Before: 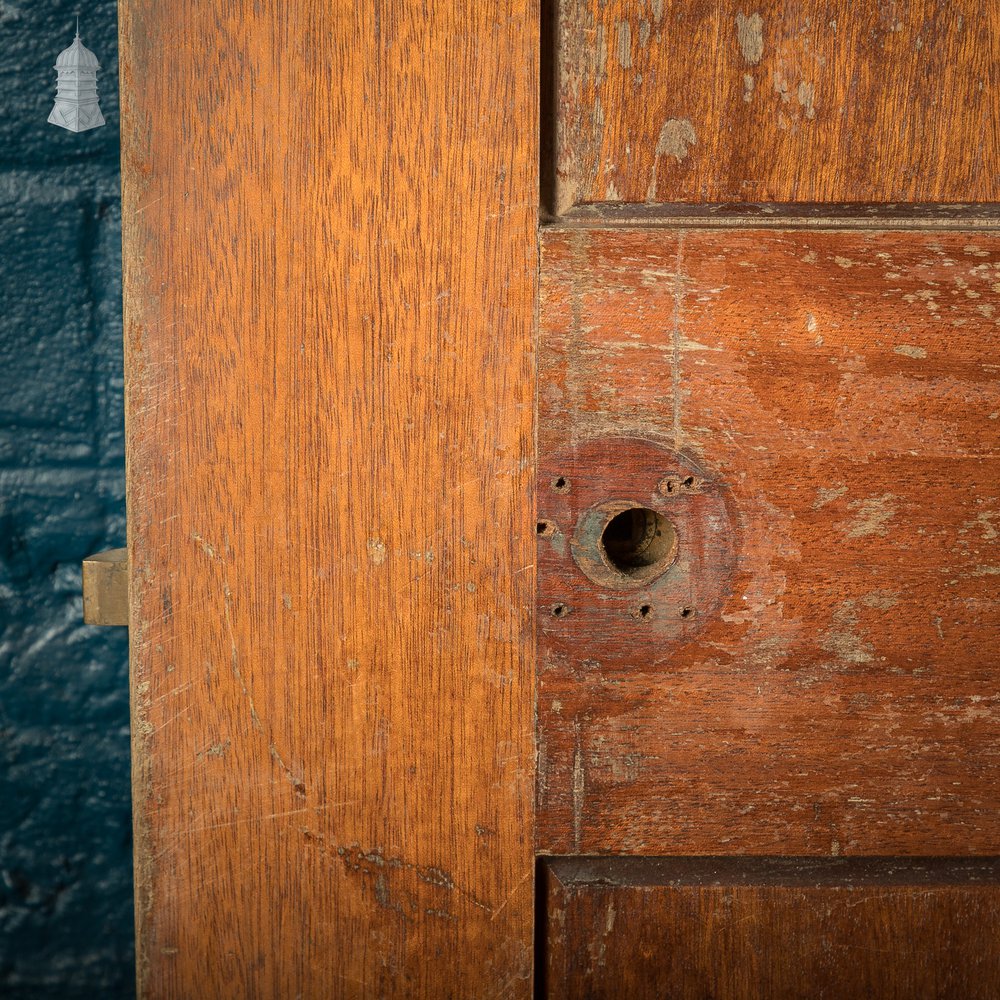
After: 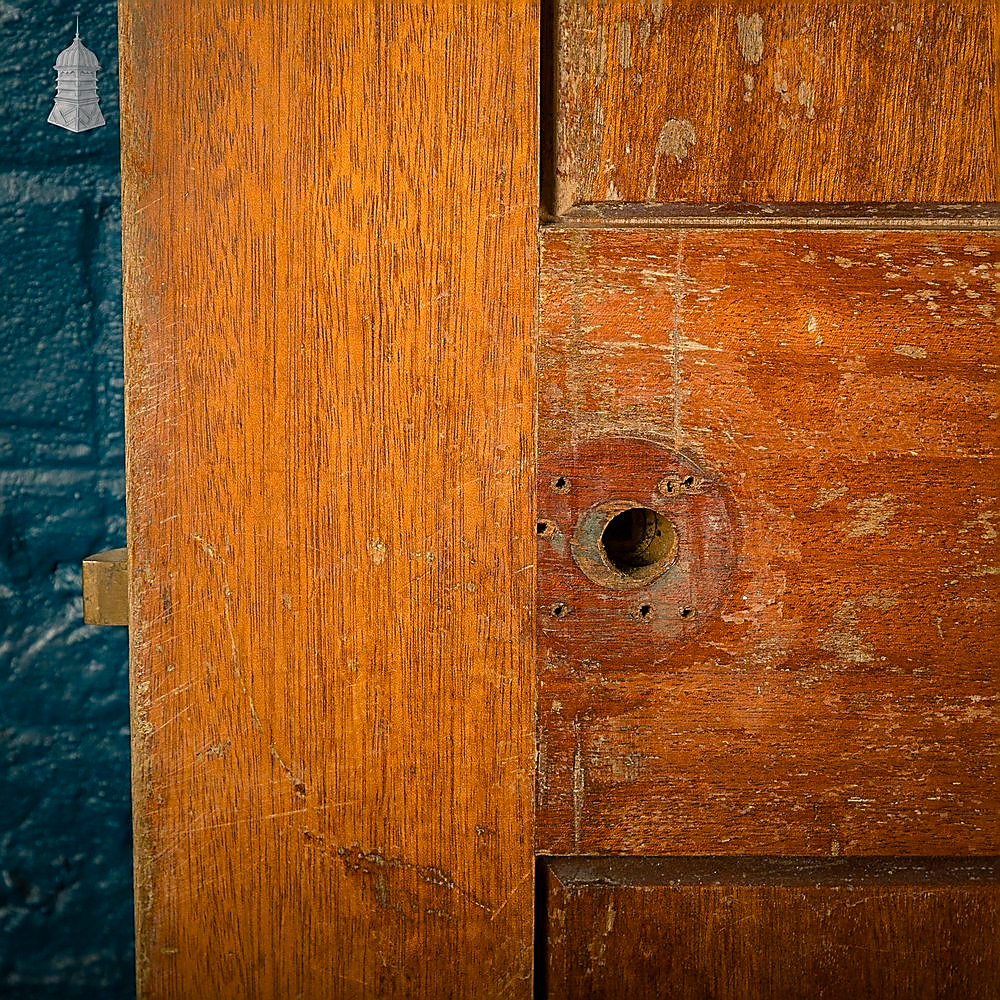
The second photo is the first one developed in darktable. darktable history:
base curve: curves: ch0 [(0, 0) (0.303, 0.277) (1, 1)]
color balance rgb: highlights gain › chroma 2.035%, highlights gain › hue 46.43°, perceptual saturation grading › global saturation 34.64%, perceptual saturation grading › highlights -29.885%, perceptual saturation grading › shadows 35.004%, global vibrance 9.715%
sharpen: radius 1.393, amount 1.25, threshold 0.674
